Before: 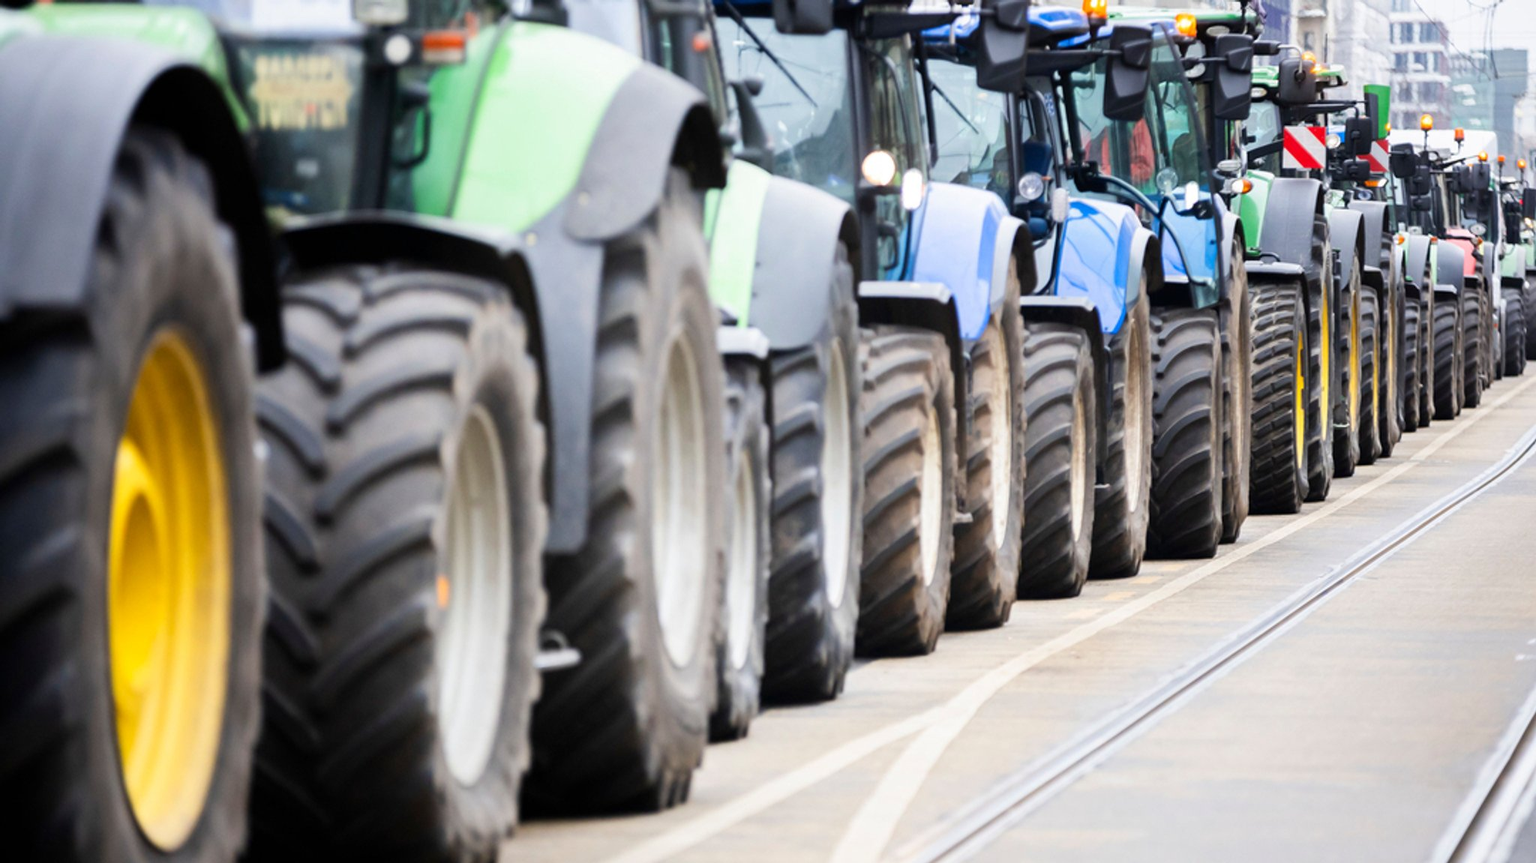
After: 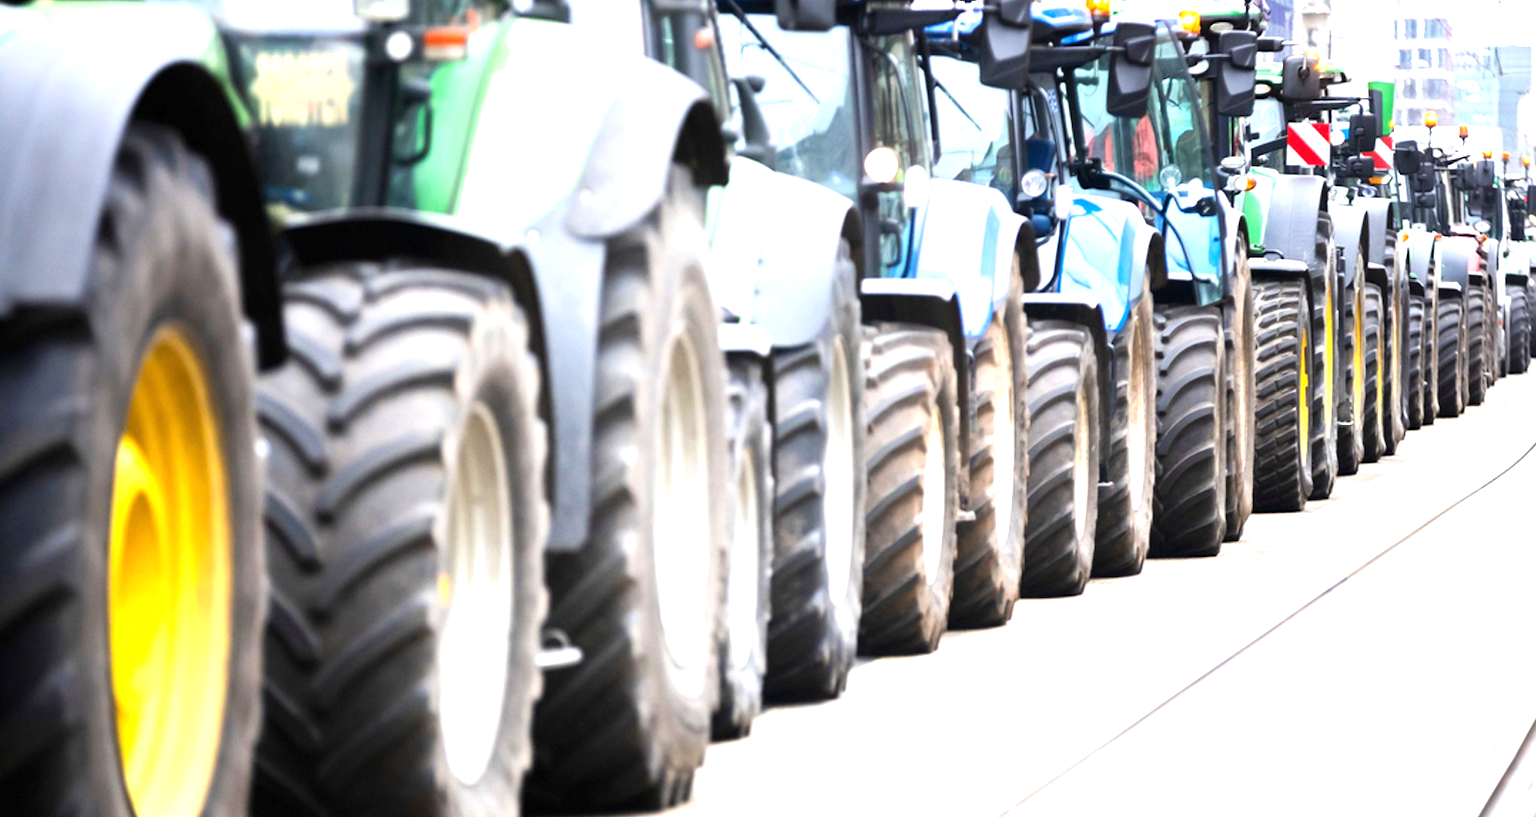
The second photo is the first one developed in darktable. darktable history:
crop: top 0.464%, right 0.259%, bottom 5.055%
tone equalizer: -8 EV 0.093 EV
exposure: black level correction 0, exposure 1.001 EV, compensate exposure bias true, compensate highlight preservation false
